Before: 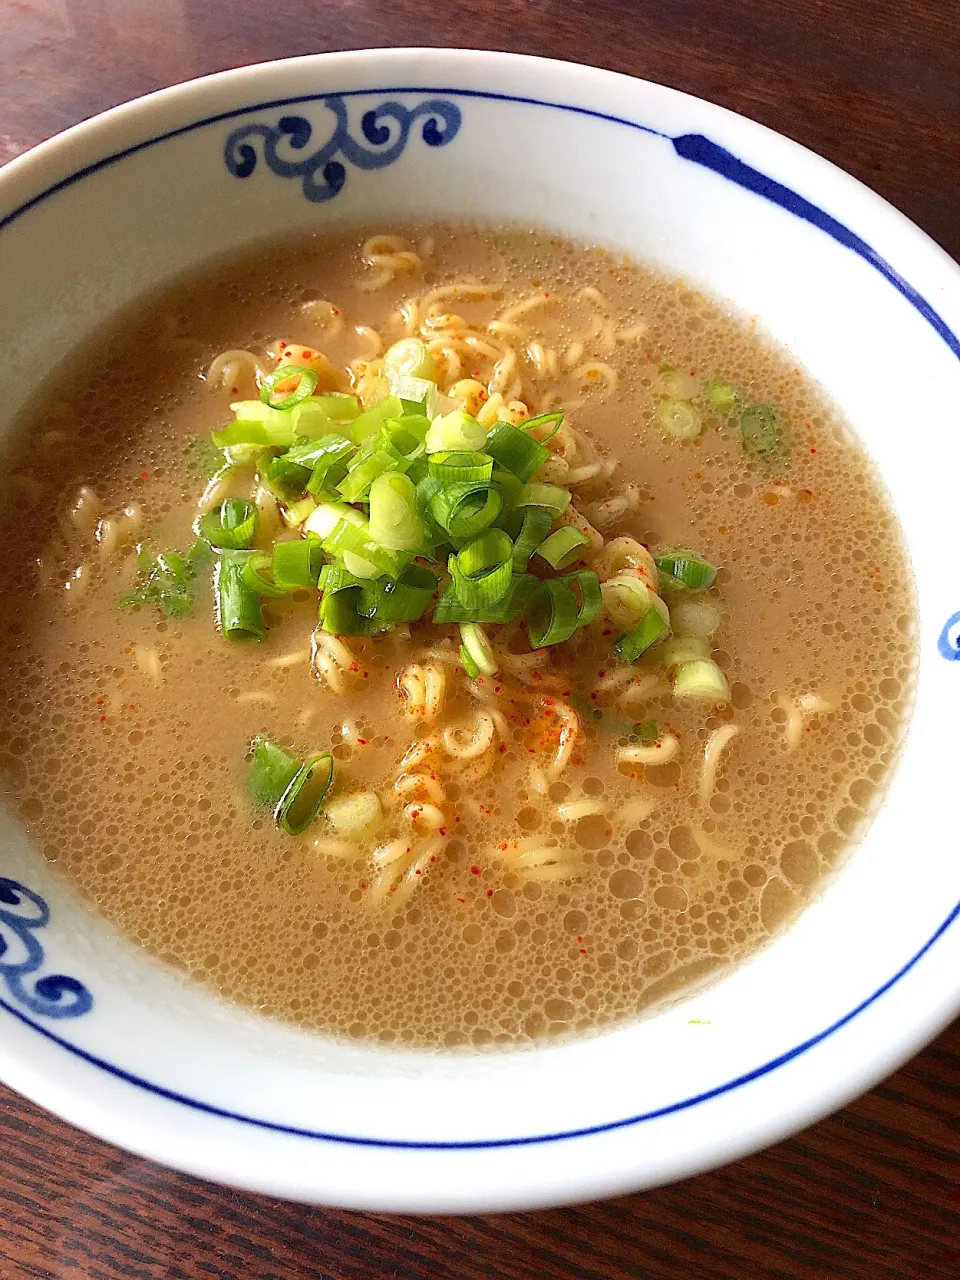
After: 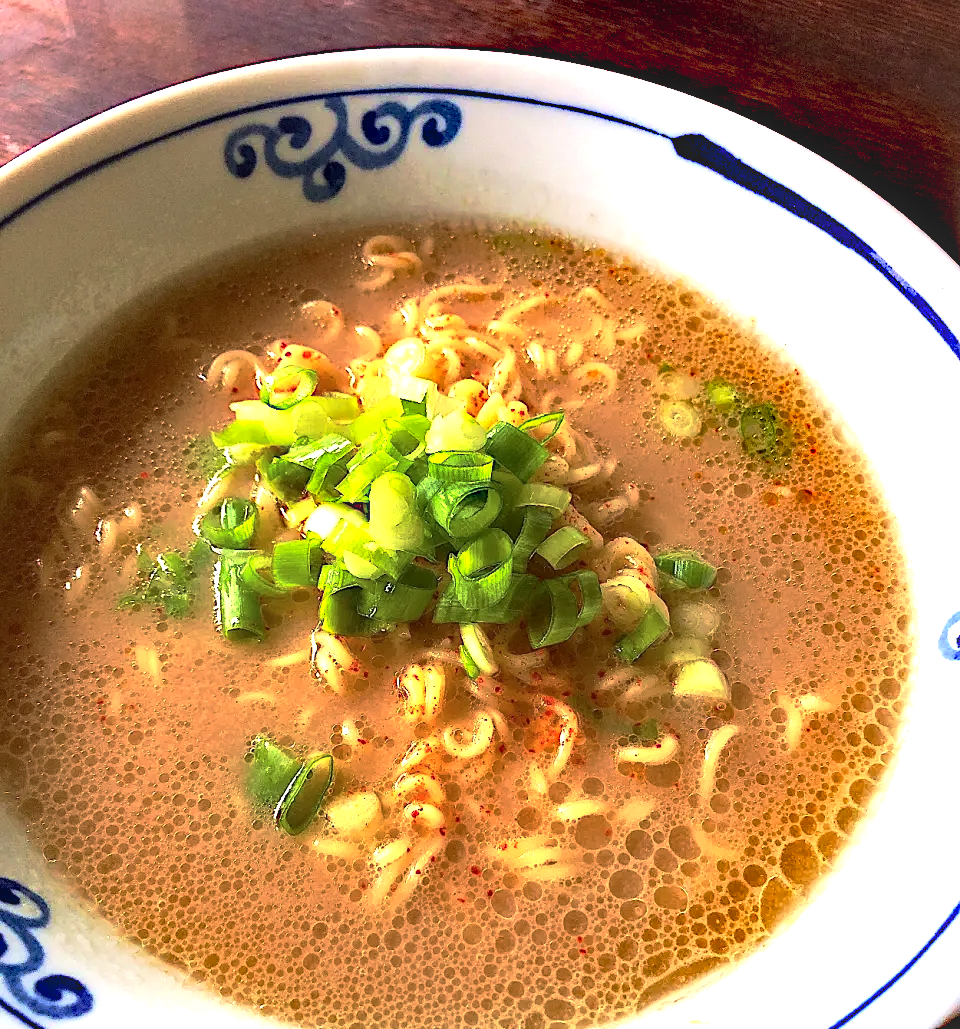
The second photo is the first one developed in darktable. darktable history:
base curve: curves: ch0 [(0, 0) (0.595, 0.418) (1, 1)], fusion 1, preserve colors none
velvia: strength 22.02%
contrast brightness saturation: contrast 0.148, brightness 0.05
local contrast: on, module defaults
crop: bottom 19.535%
